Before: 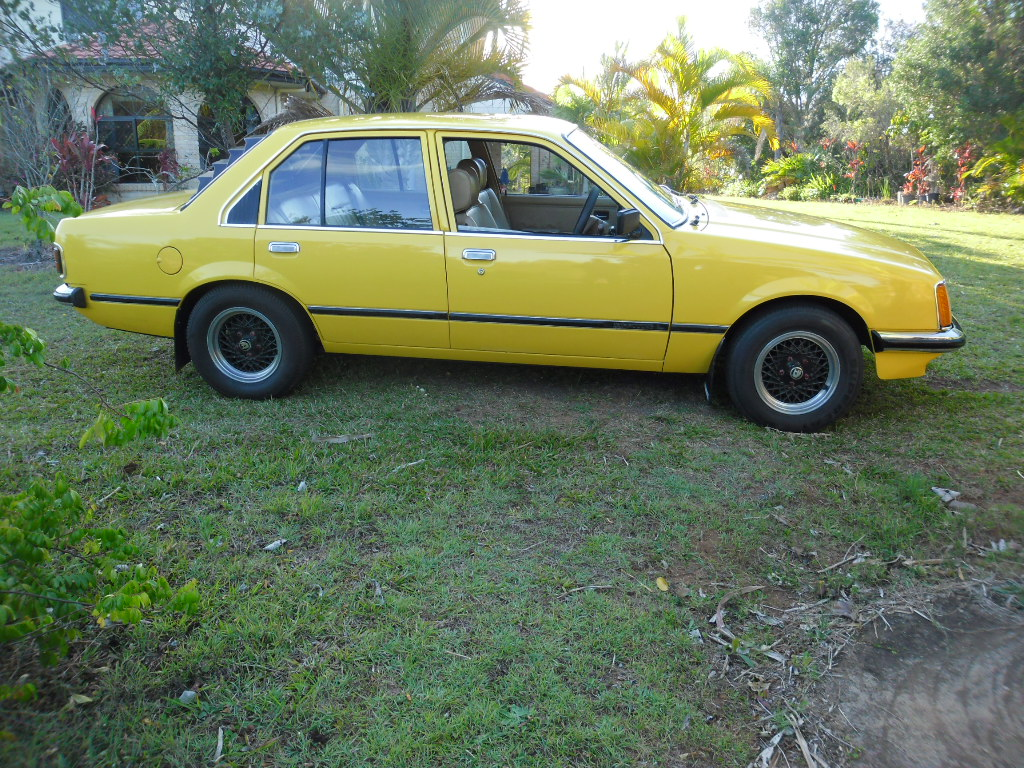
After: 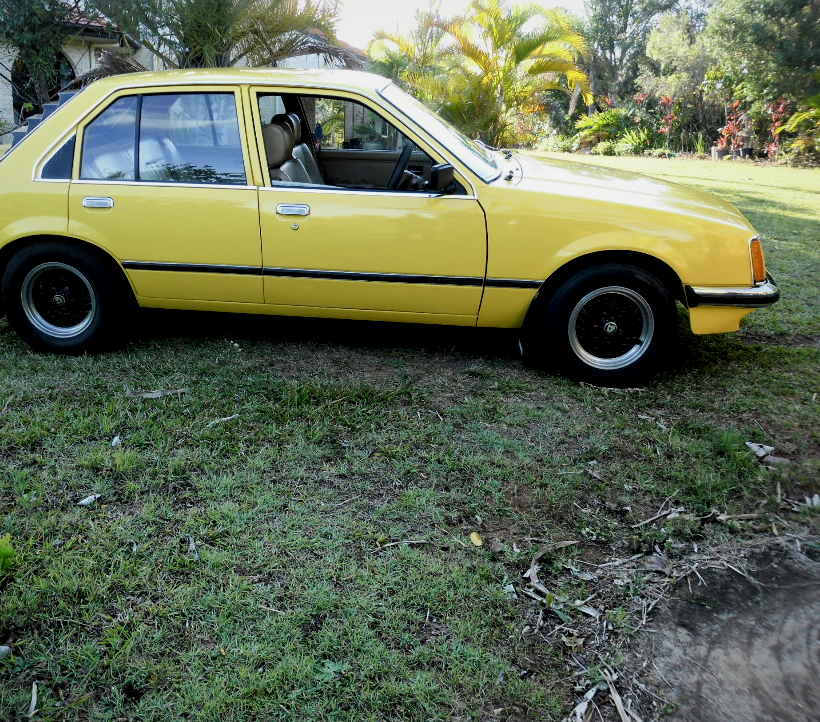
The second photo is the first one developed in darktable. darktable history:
exposure: compensate exposure bias true, compensate highlight preservation false
filmic rgb: black relative exposure -8.03 EV, white relative exposure 4.05 EV, hardness 4.17, contrast 1.381
local contrast: mode bilateral grid, contrast 100, coarseness 99, detail 165%, midtone range 0.2
crop and rotate: left 18.167%, top 5.972%, right 1.709%
